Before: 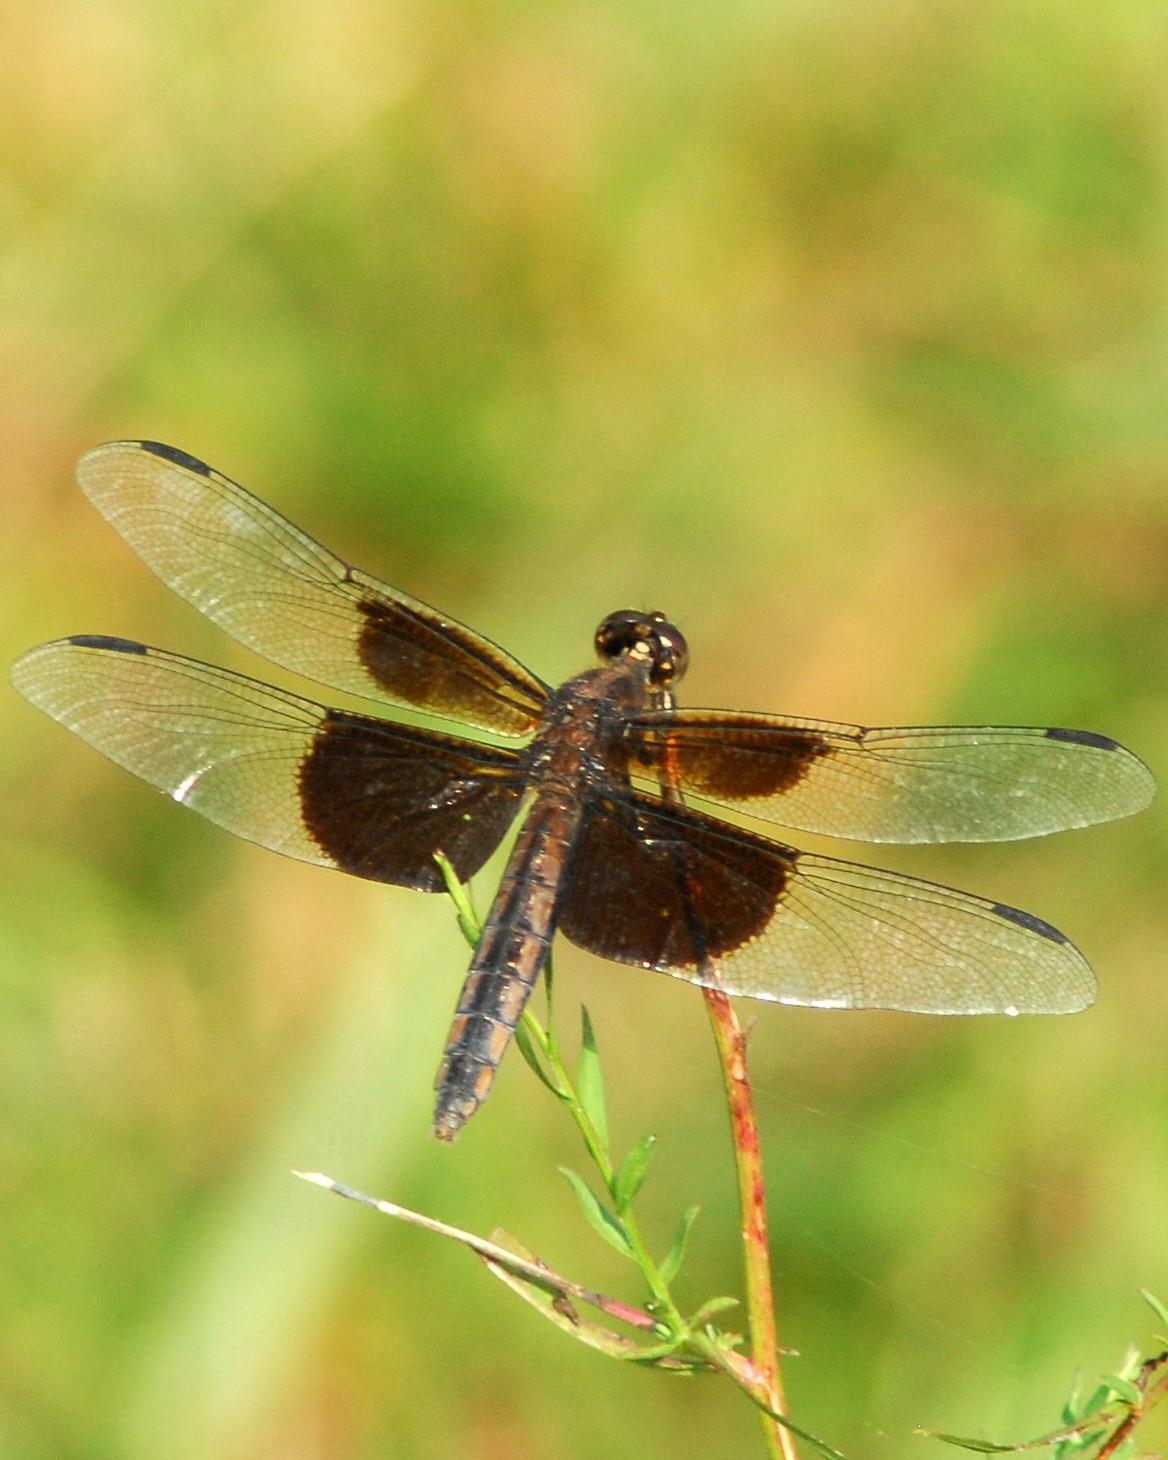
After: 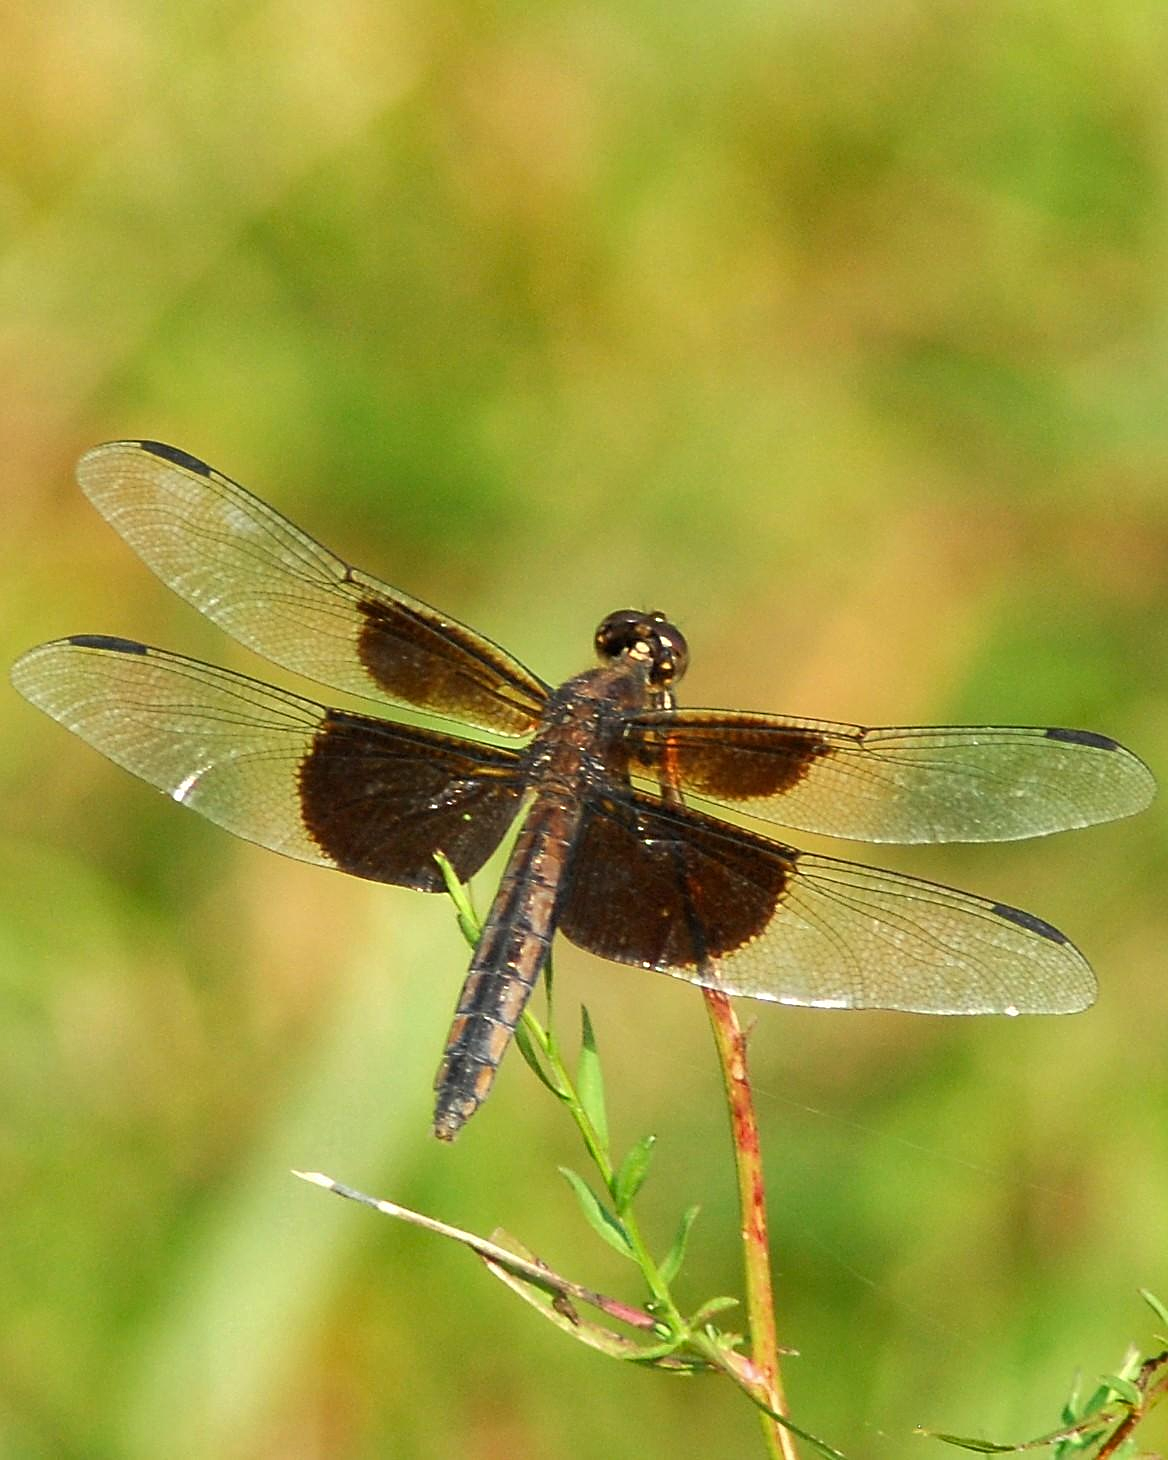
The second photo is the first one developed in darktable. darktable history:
sharpen: on, module defaults
shadows and highlights: shadows 5, soften with gaussian
